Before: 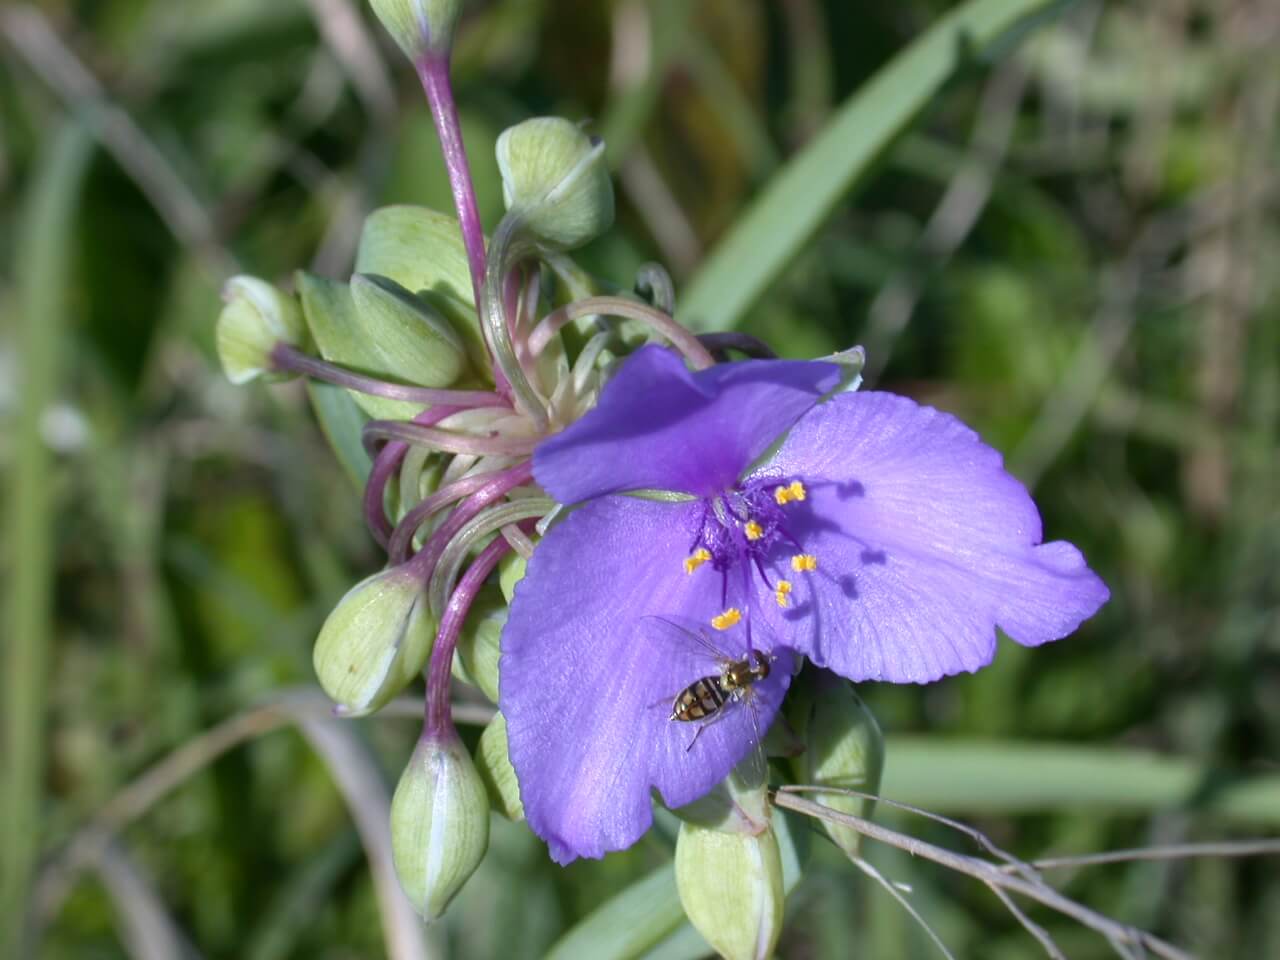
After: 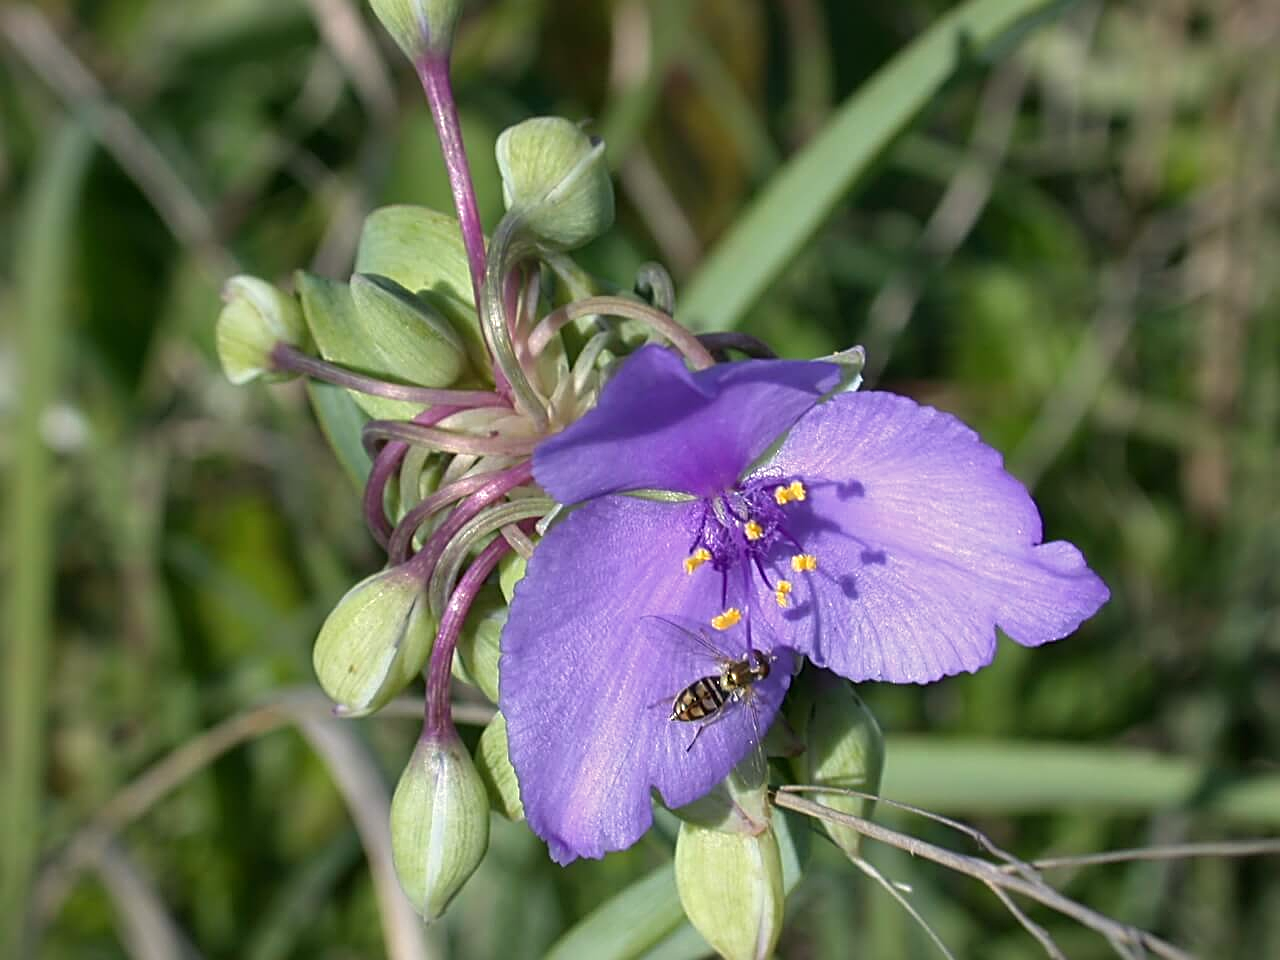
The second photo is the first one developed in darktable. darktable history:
sharpen: radius 2.676, amount 0.669
white balance: red 1.029, blue 0.92
